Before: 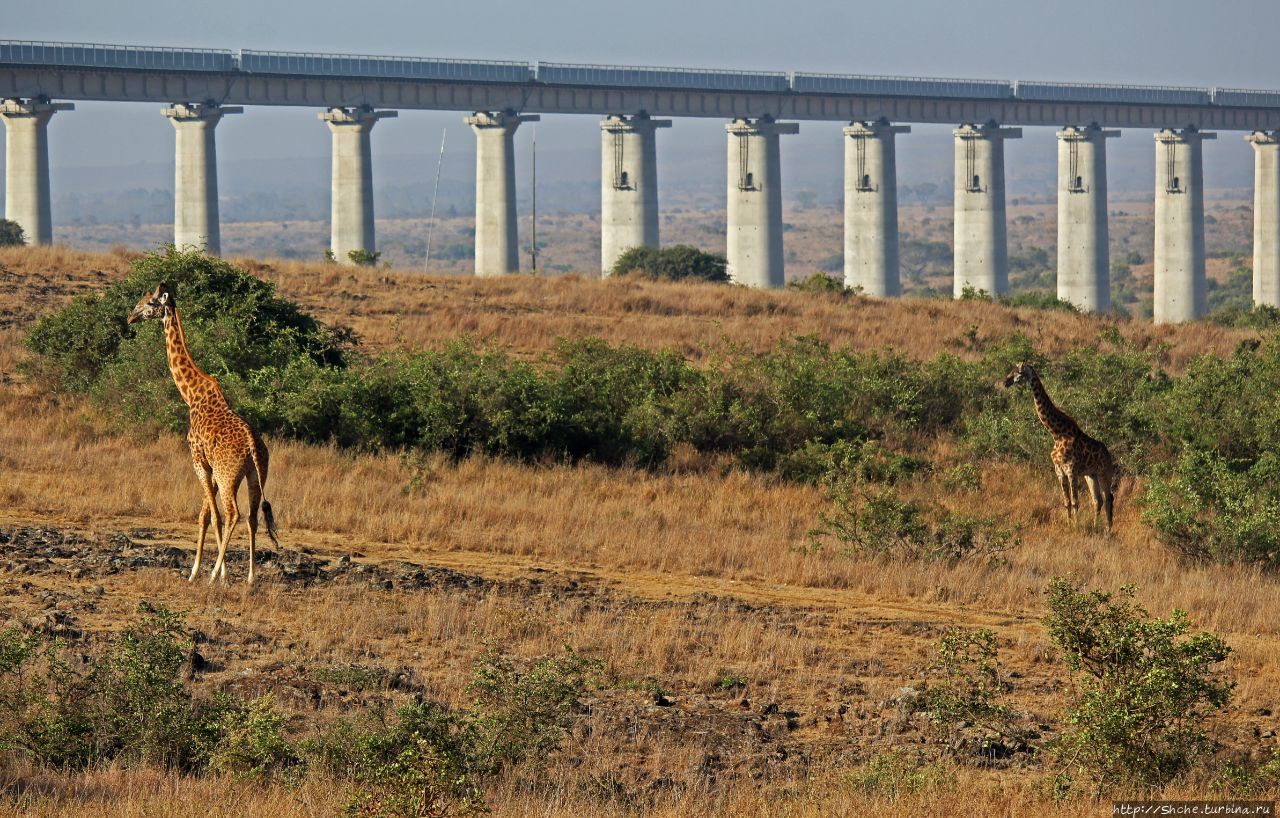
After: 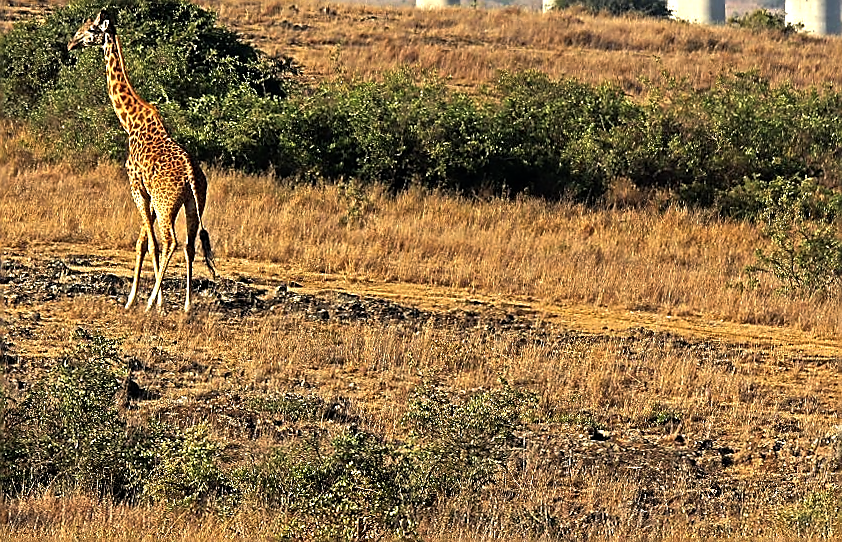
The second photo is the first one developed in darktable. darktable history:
crop and rotate: angle -0.842°, left 3.759%, top 32.213%, right 28.919%
tone equalizer: -8 EV -0.439 EV, -7 EV -0.378 EV, -6 EV -0.326 EV, -5 EV -0.261 EV, -3 EV 0.24 EV, -2 EV 0.352 EV, -1 EV 0.396 EV, +0 EV 0.435 EV
sharpen: radius 1.375, amount 1.265, threshold 0.766
color balance rgb: highlights gain › chroma 3.091%, highlights gain › hue 75.77°, perceptual saturation grading › global saturation -1.276%, perceptual brilliance grading › global brilliance 14.793%, perceptual brilliance grading › shadows -34.276%
